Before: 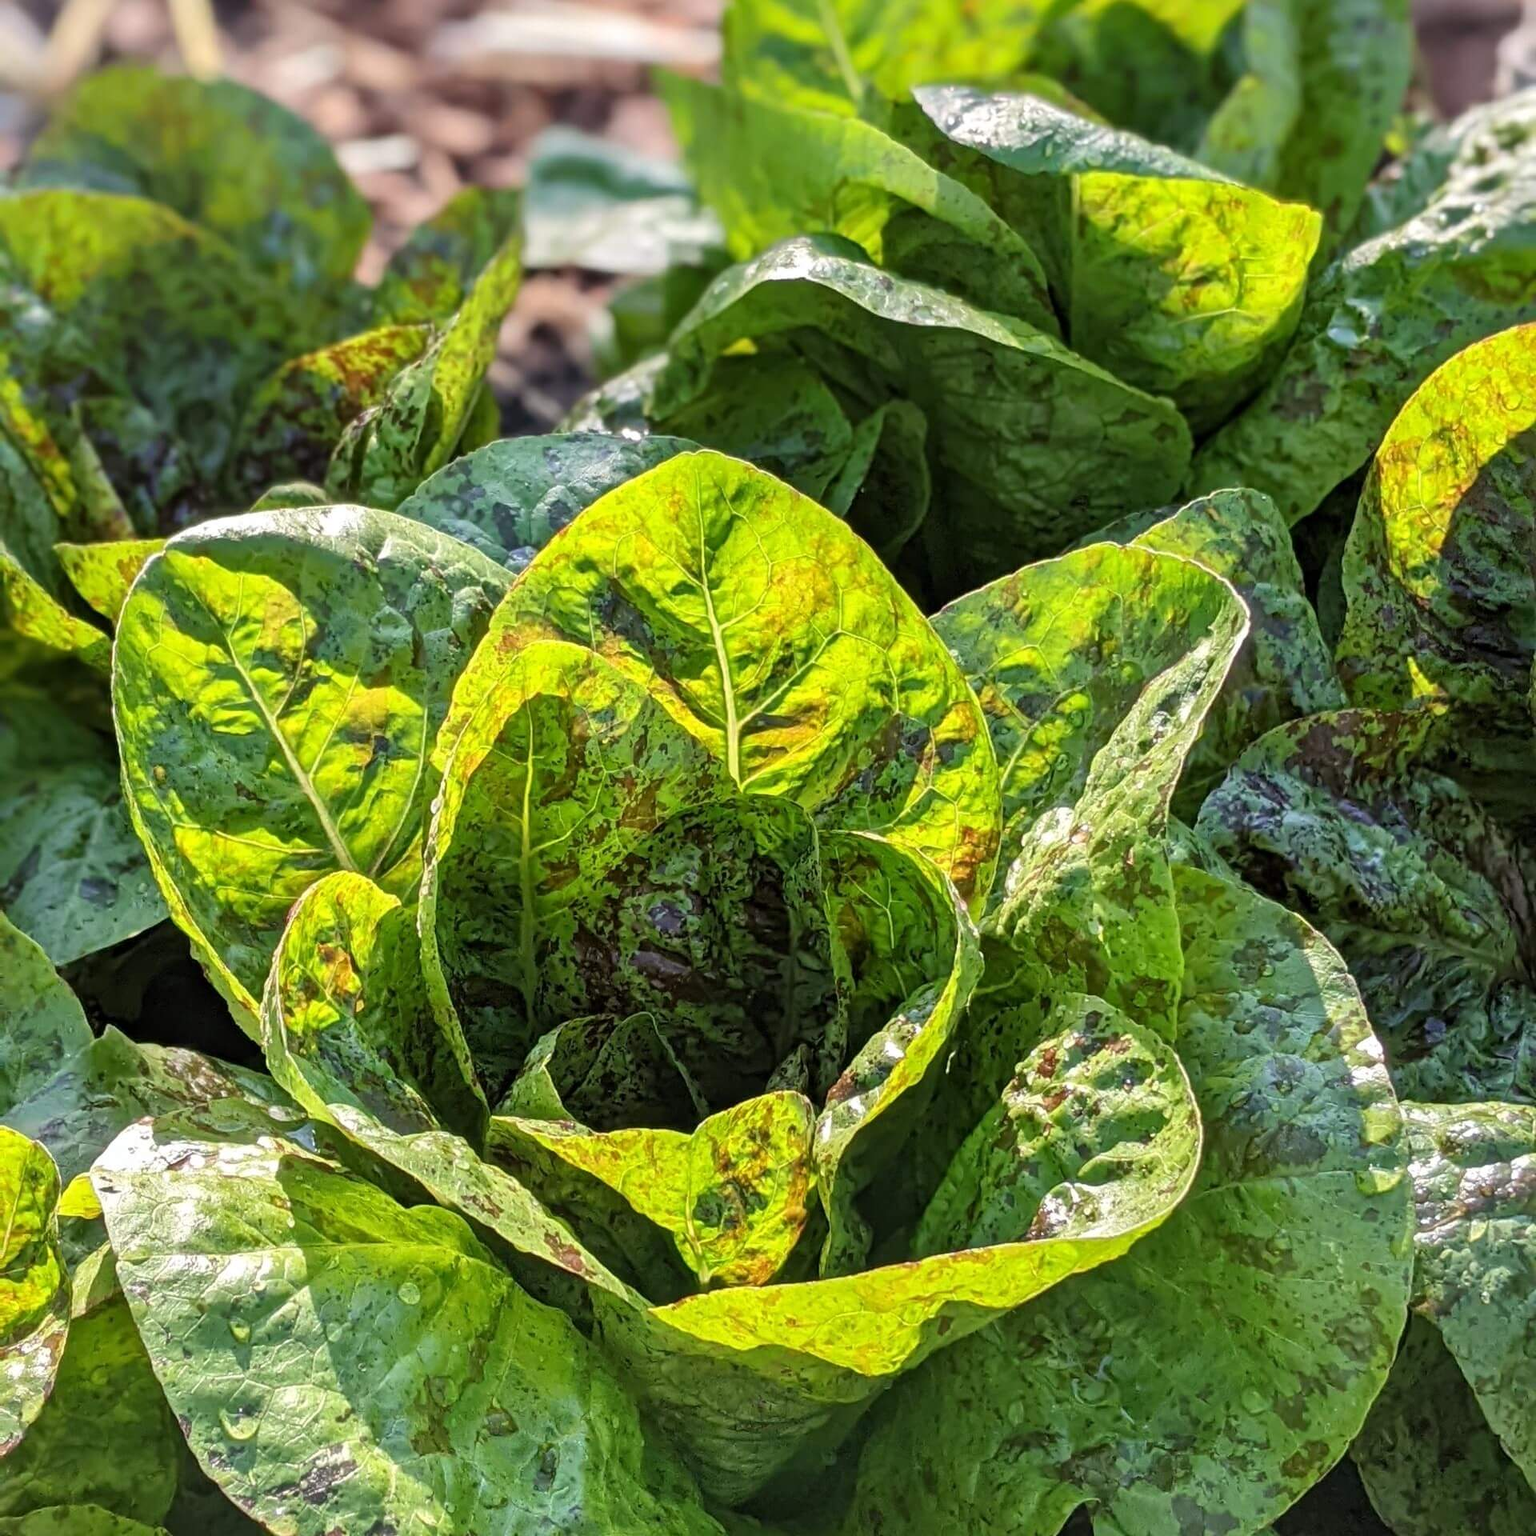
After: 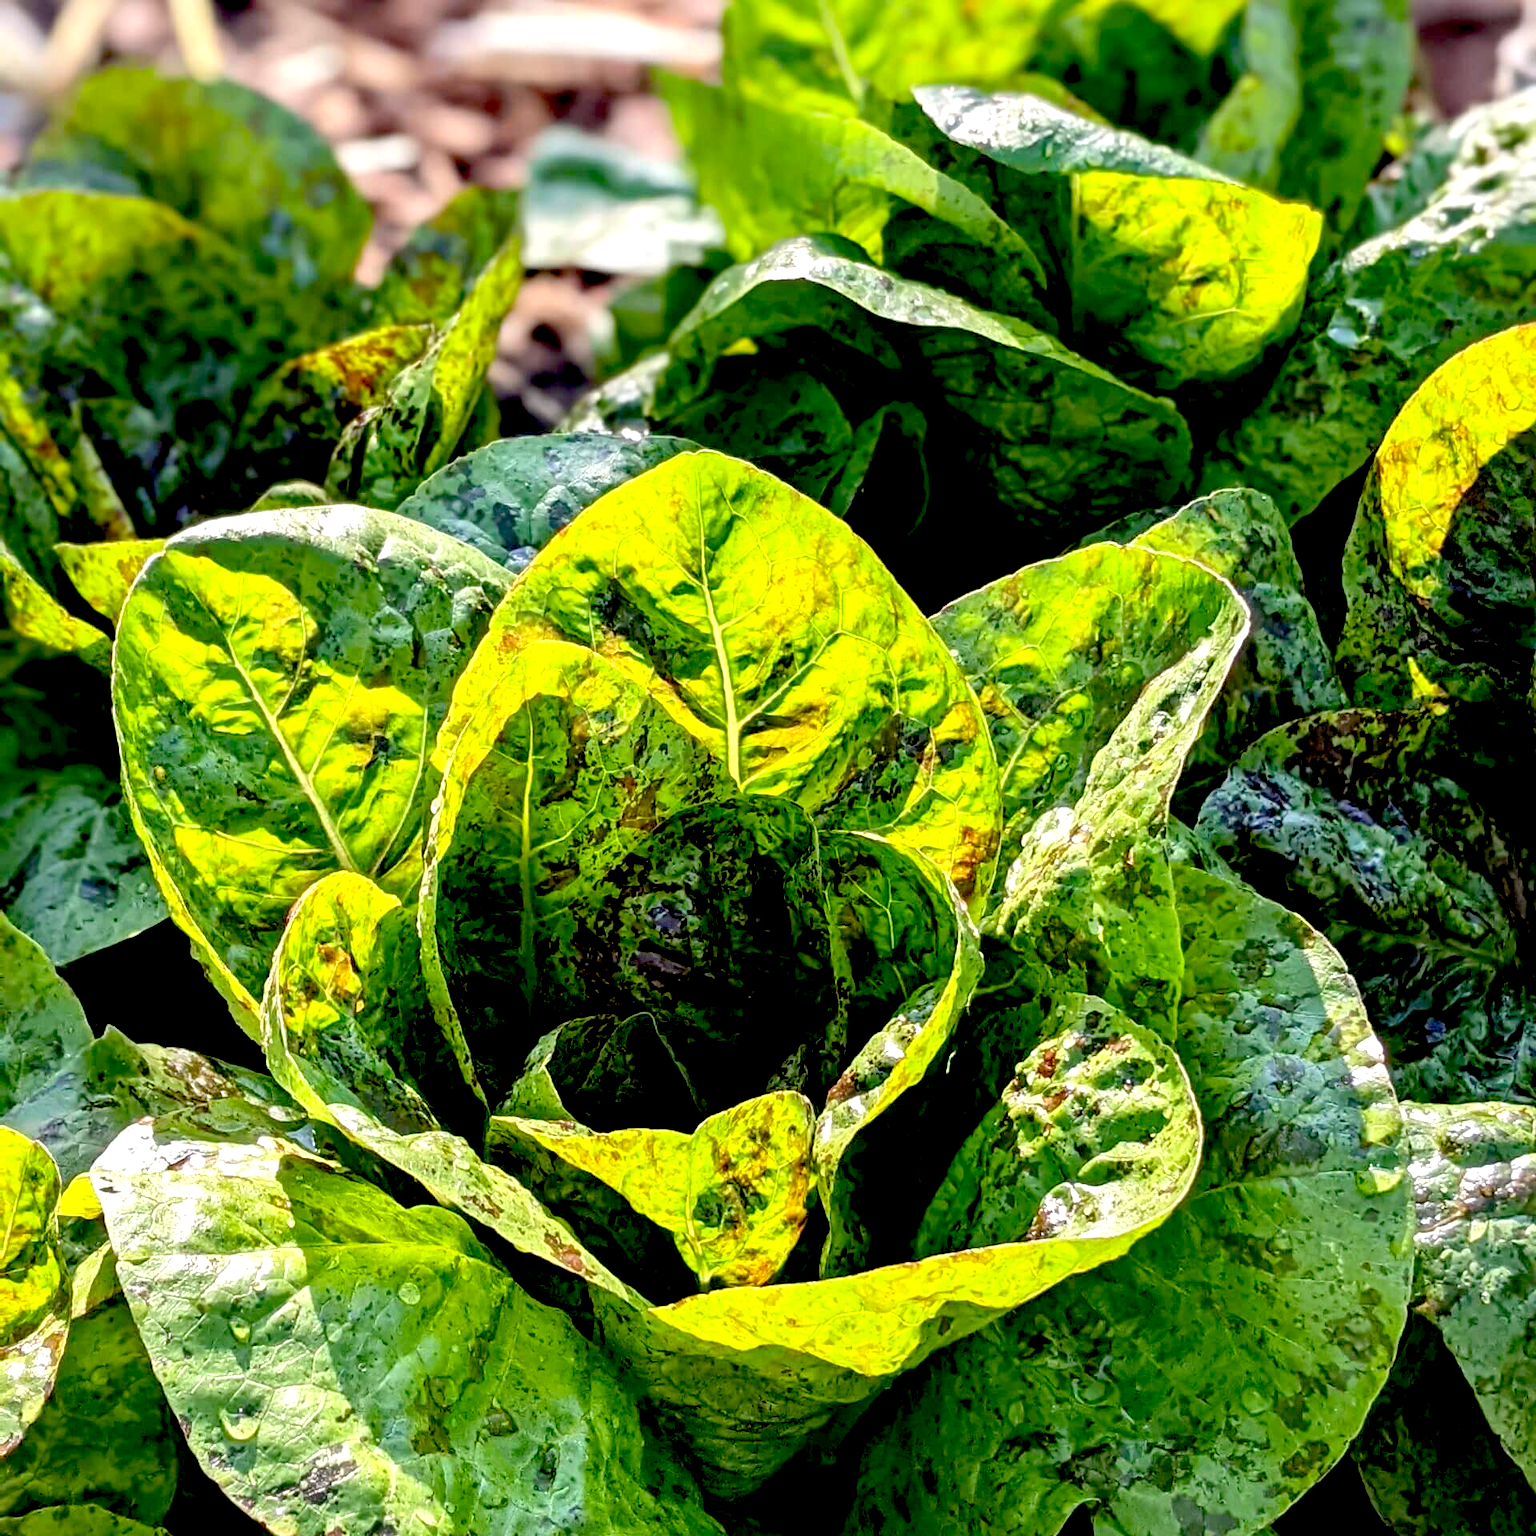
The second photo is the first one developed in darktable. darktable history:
exposure: black level correction 0.041, exposure 0.5 EV, compensate highlight preservation false
